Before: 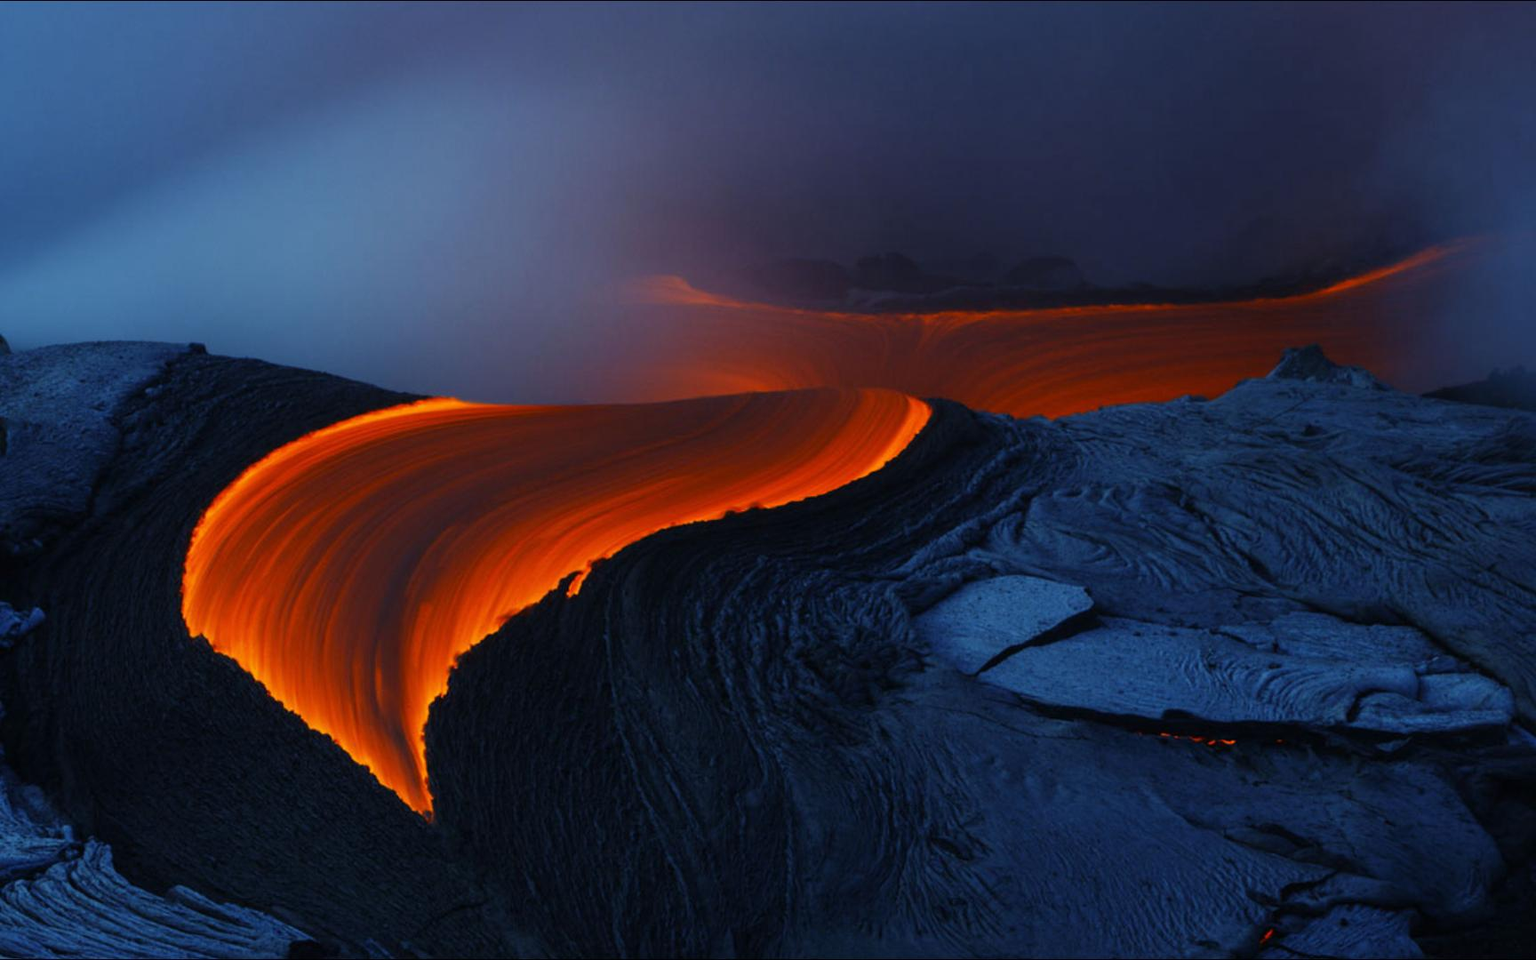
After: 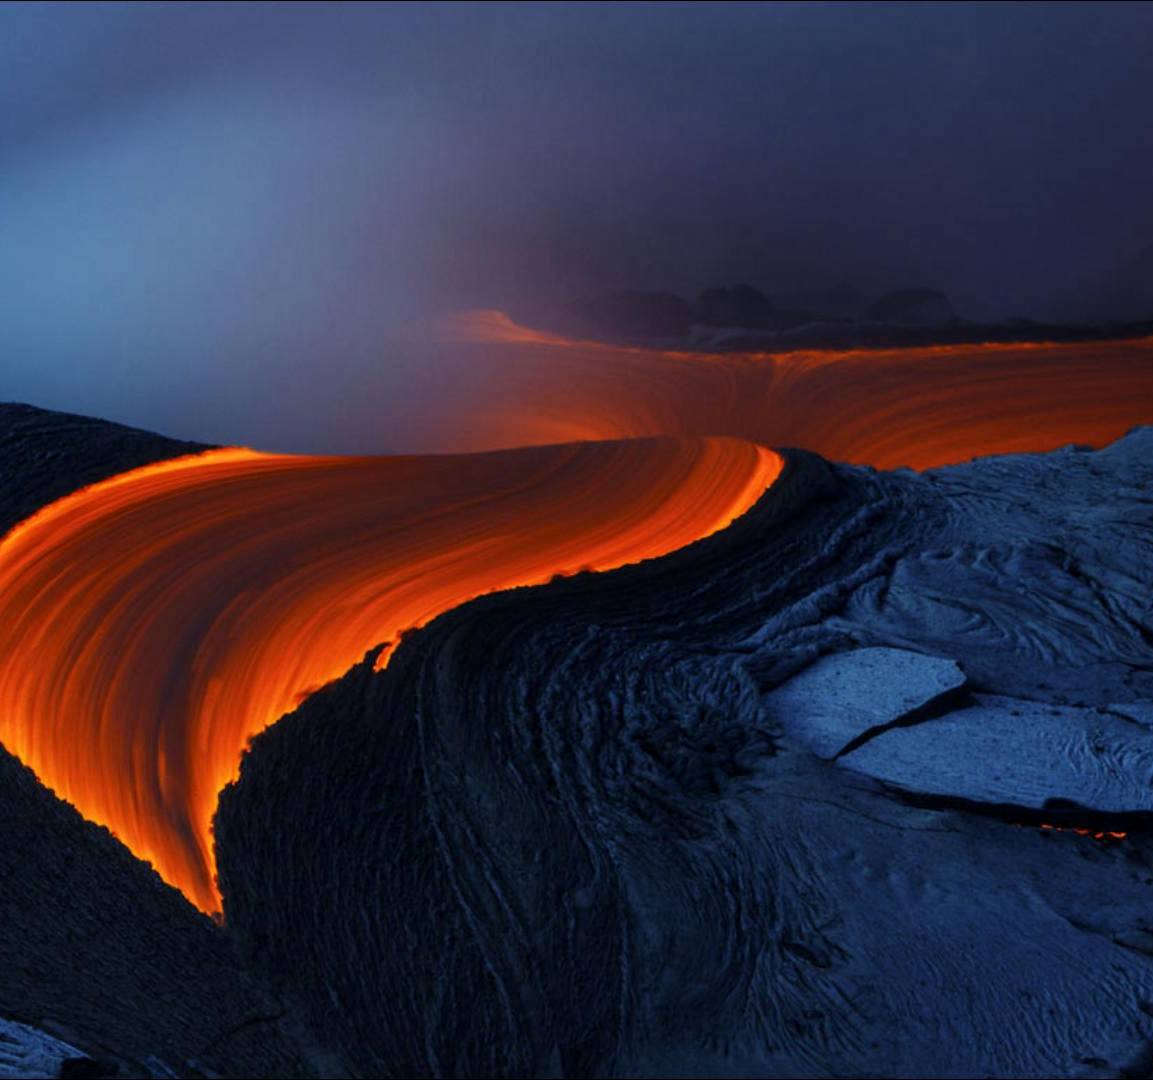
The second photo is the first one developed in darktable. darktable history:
crop and rotate: left 15.309%, right 17.944%
local contrast: on, module defaults
